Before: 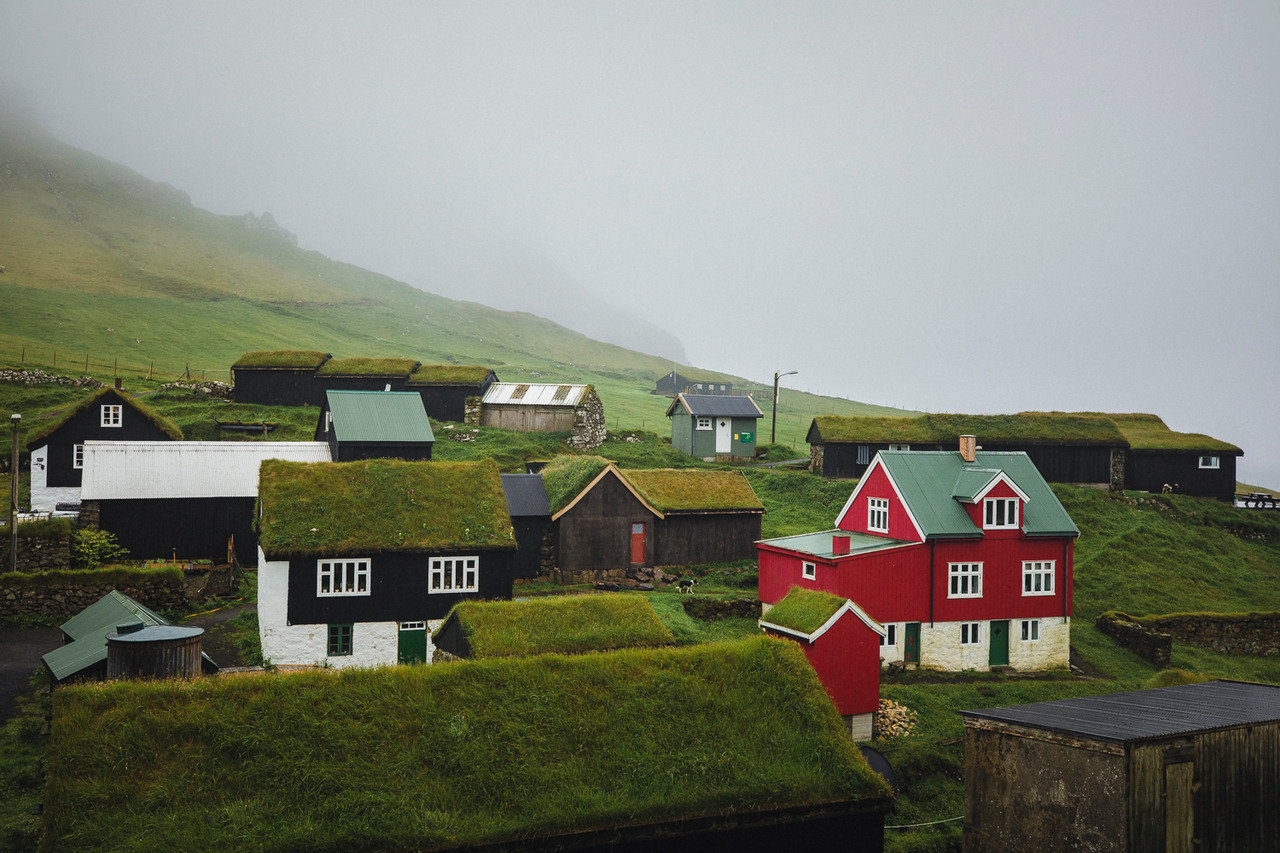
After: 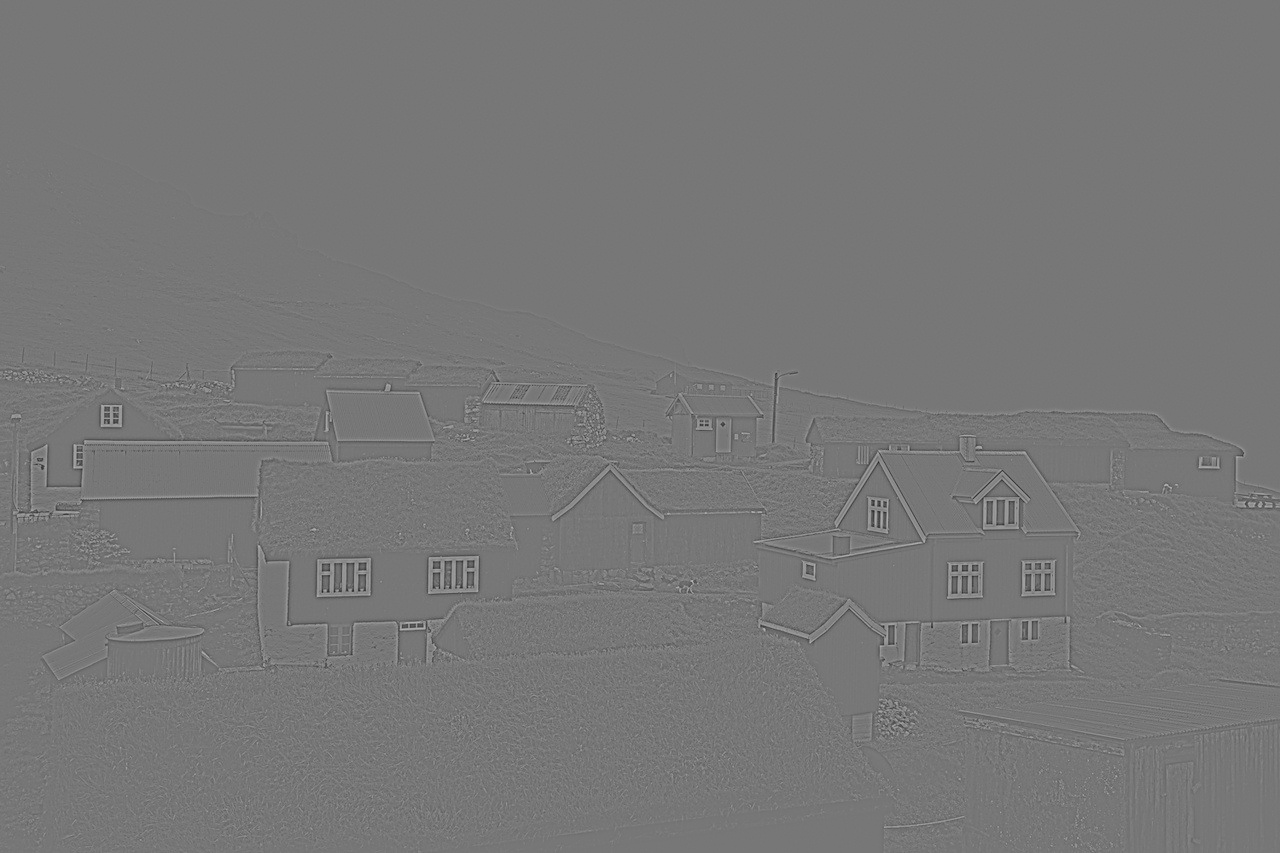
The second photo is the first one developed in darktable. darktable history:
white balance: red 0.766, blue 1.537
highpass: sharpness 6%, contrast boost 7.63%
sharpen: on, module defaults
filmic rgb: black relative exposure -5 EV, hardness 2.88, contrast 1.3, highlights saturation mix -30%
